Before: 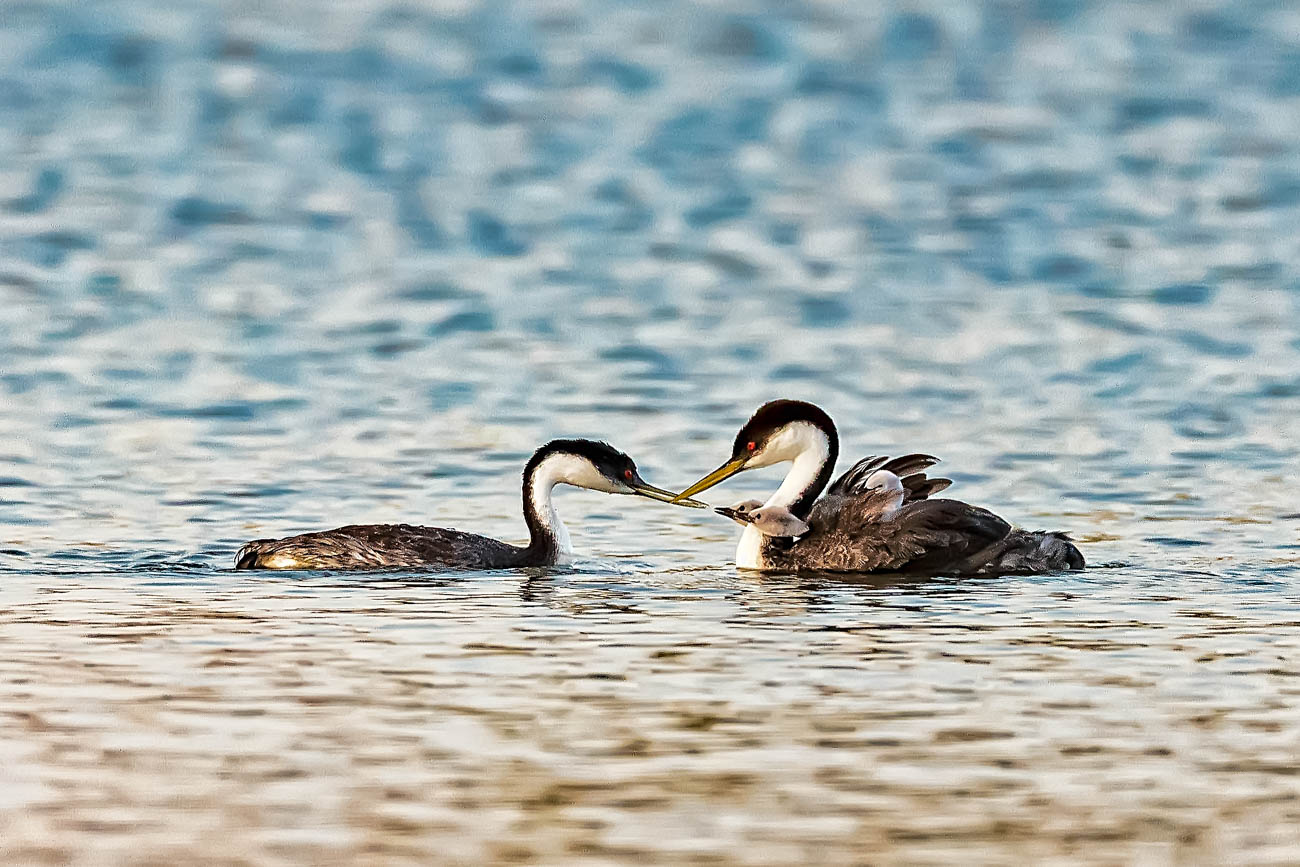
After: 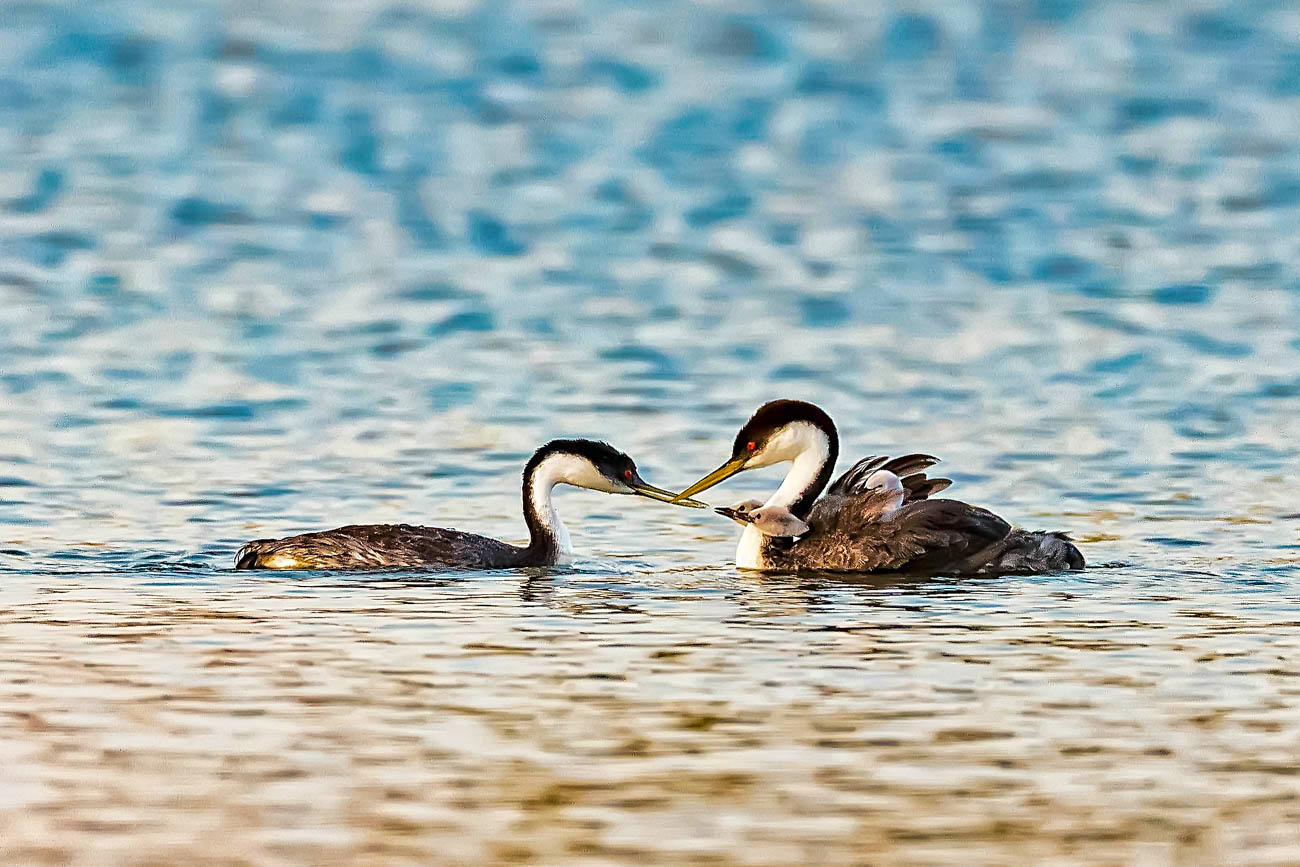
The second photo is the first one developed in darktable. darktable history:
color balance rgb: power › luminance 3.221%, power › hue 231.08°, perceptual saturation grading › global saturation -0.073%, perceptual saturation grading › mid-tones 11.774%, global vibrance 39.627%
